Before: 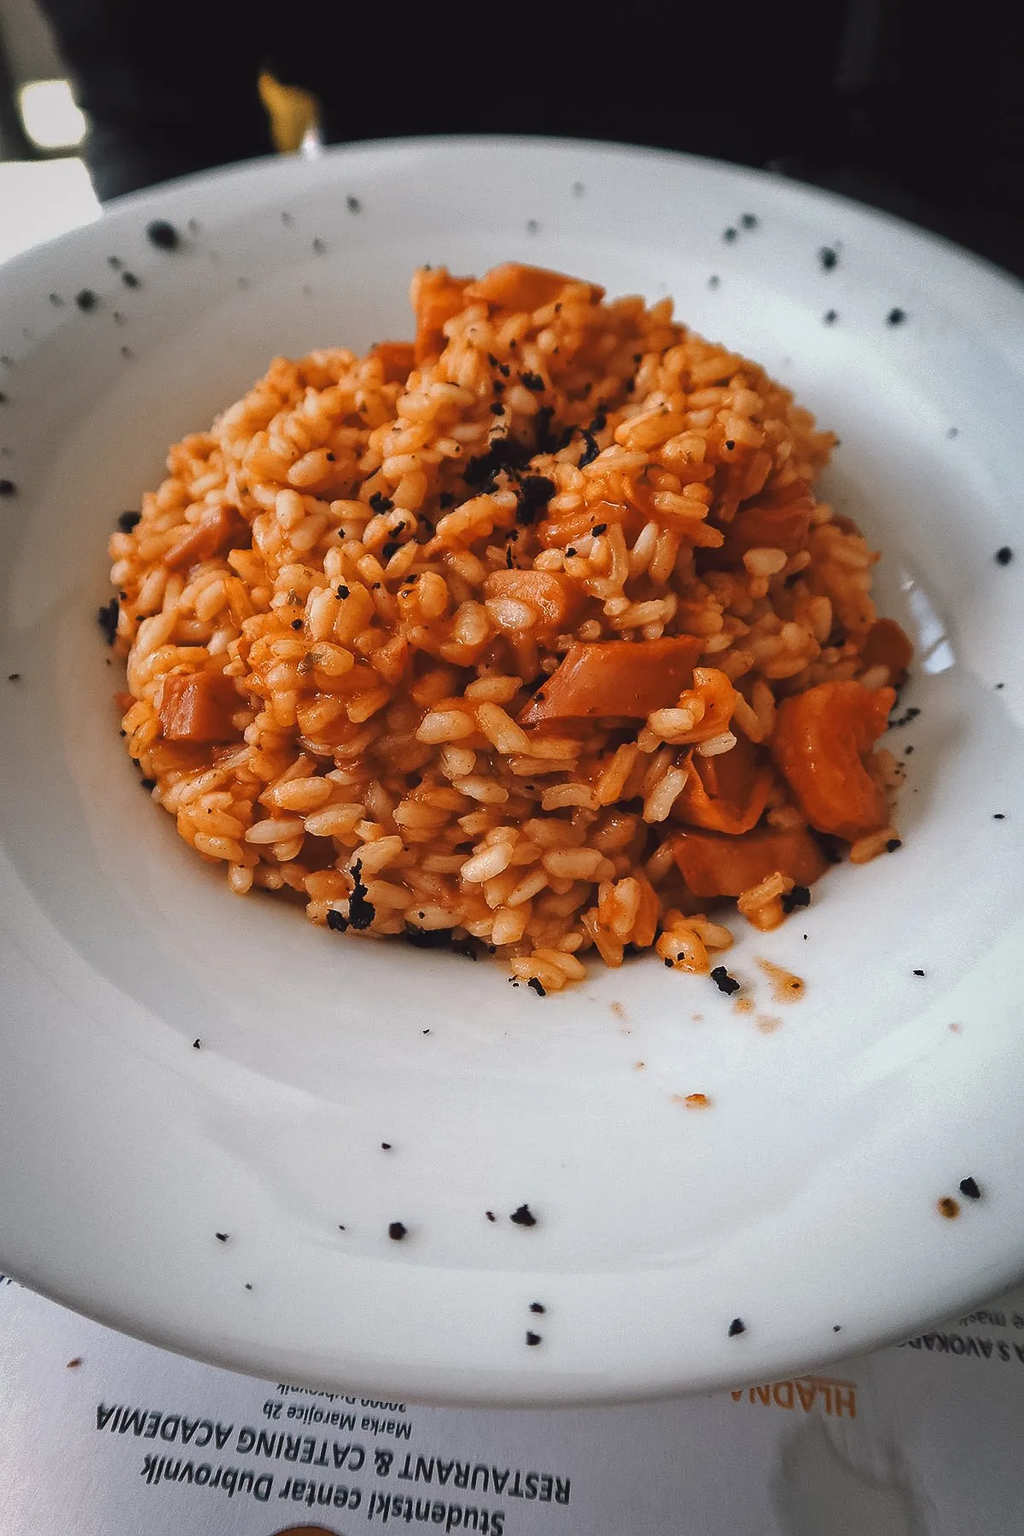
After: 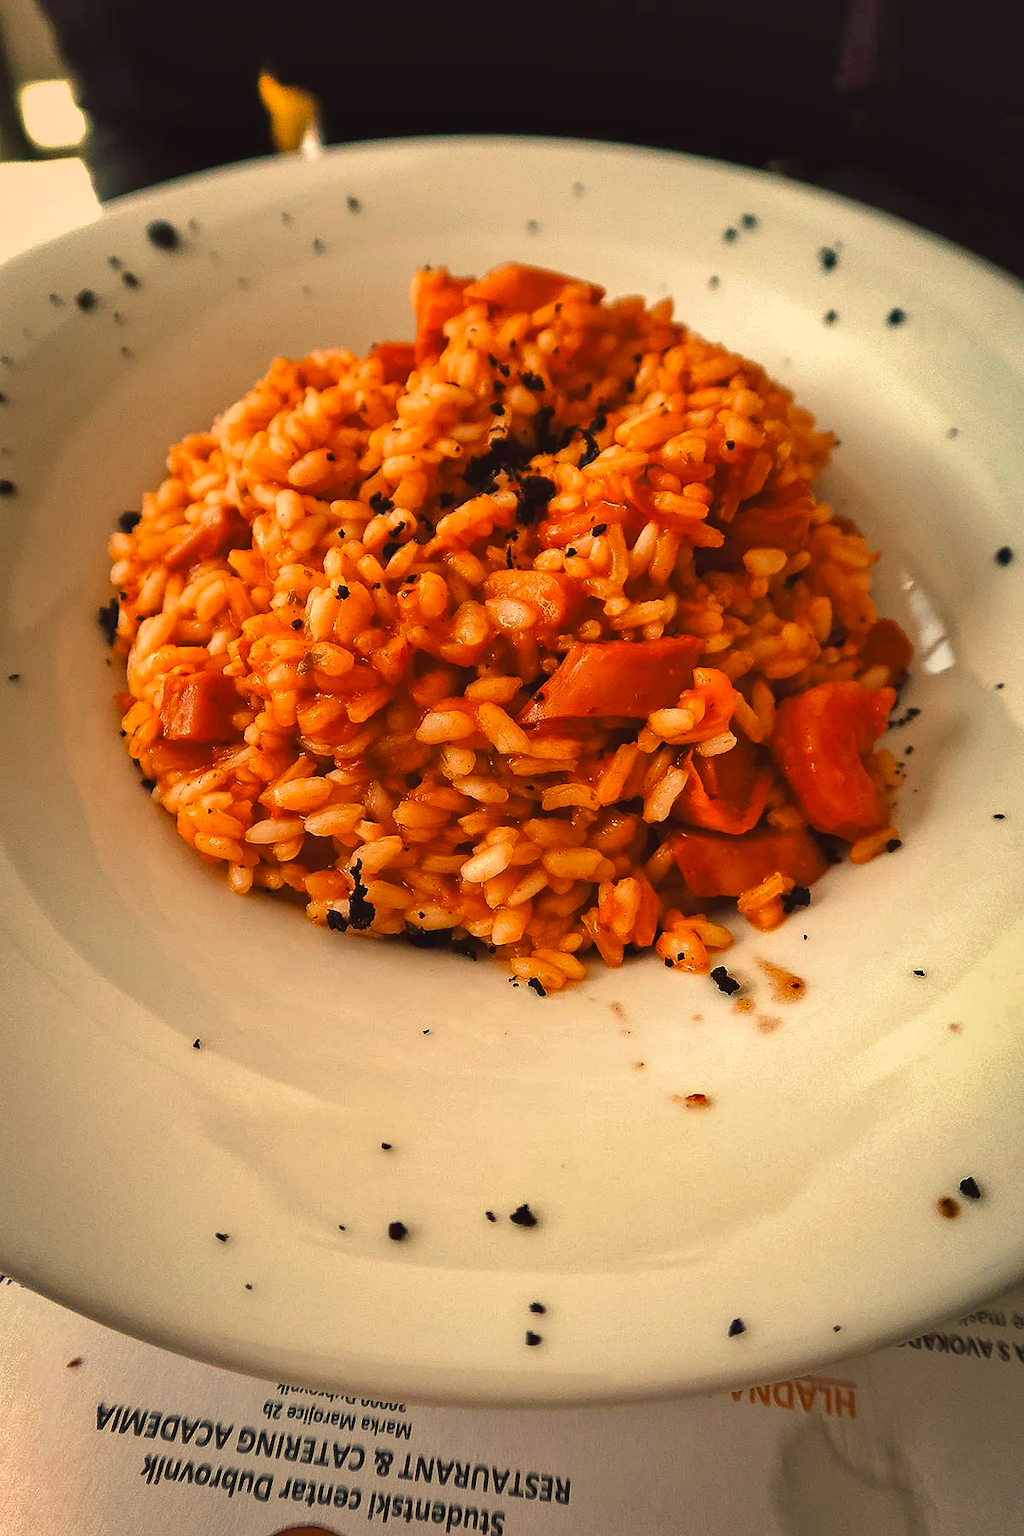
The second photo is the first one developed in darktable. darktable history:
color balance: contrast 6.48%, output saturation 113.3%
shadows and highlights: low approximation 0.01, soften with gaussian
white balance: red 1.123, blue 0.83
velvia: strength 39.63%
